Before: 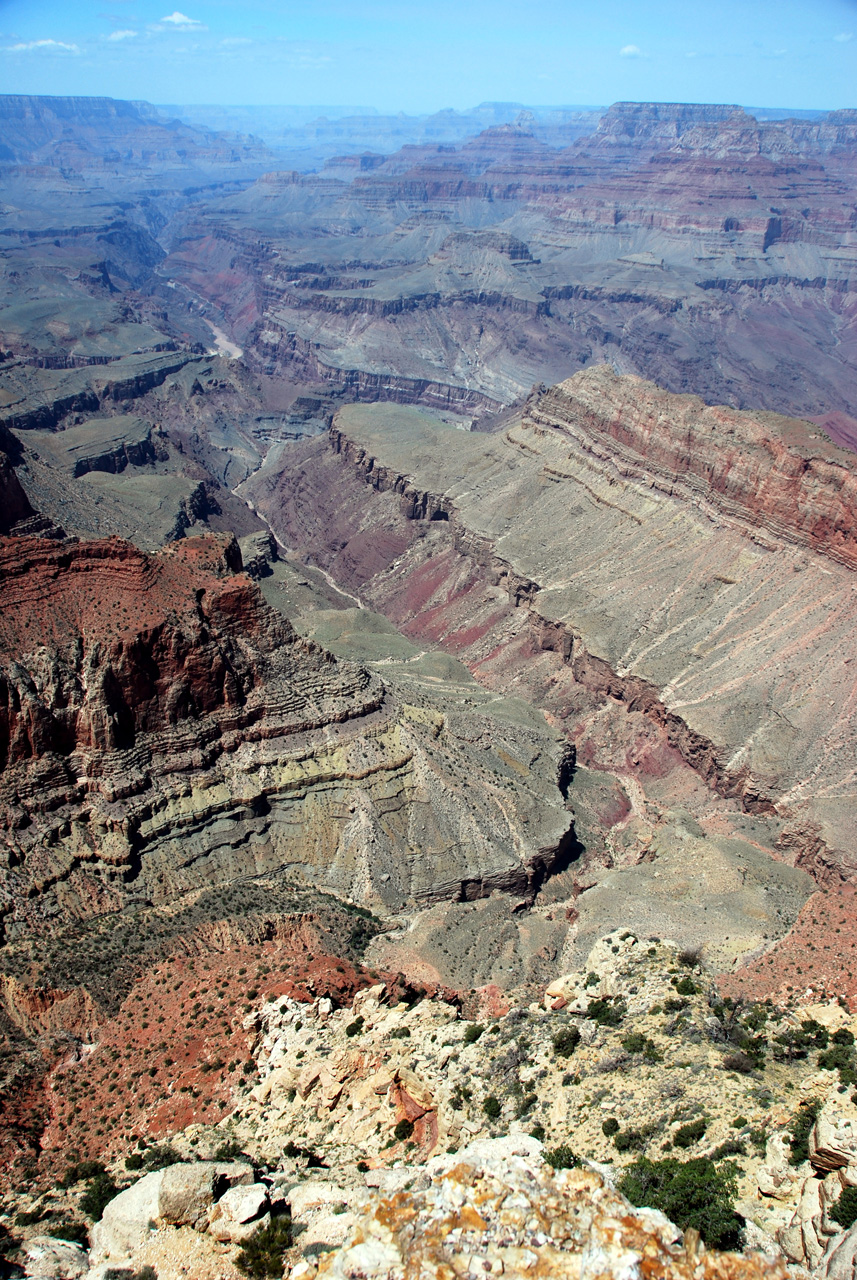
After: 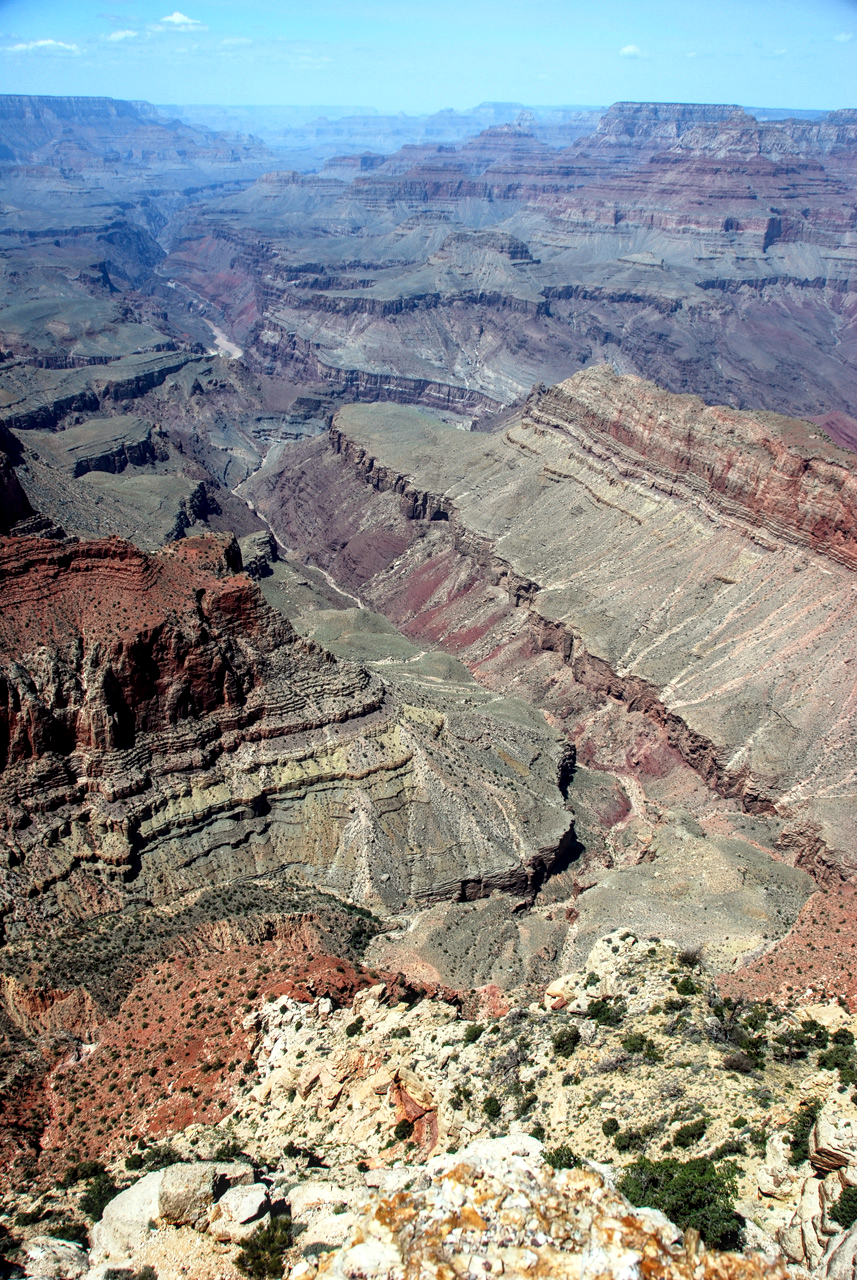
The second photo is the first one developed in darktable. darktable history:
shadows and highlights: shadows -1.05, highlights 41.42
local contrast: on, module defaults
